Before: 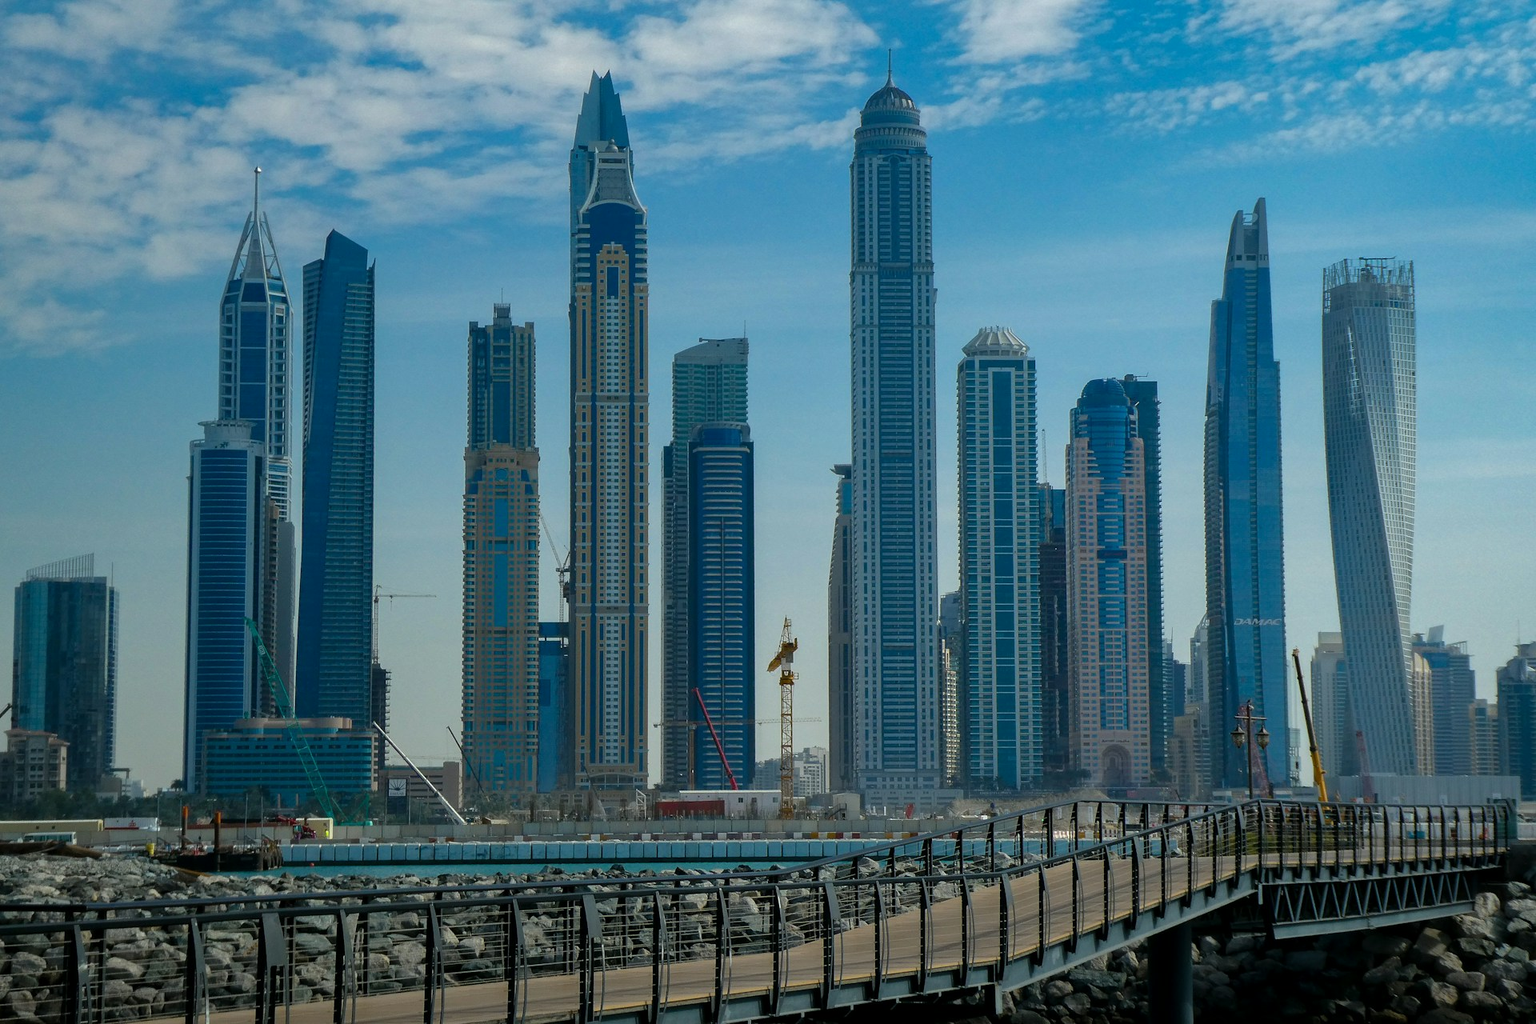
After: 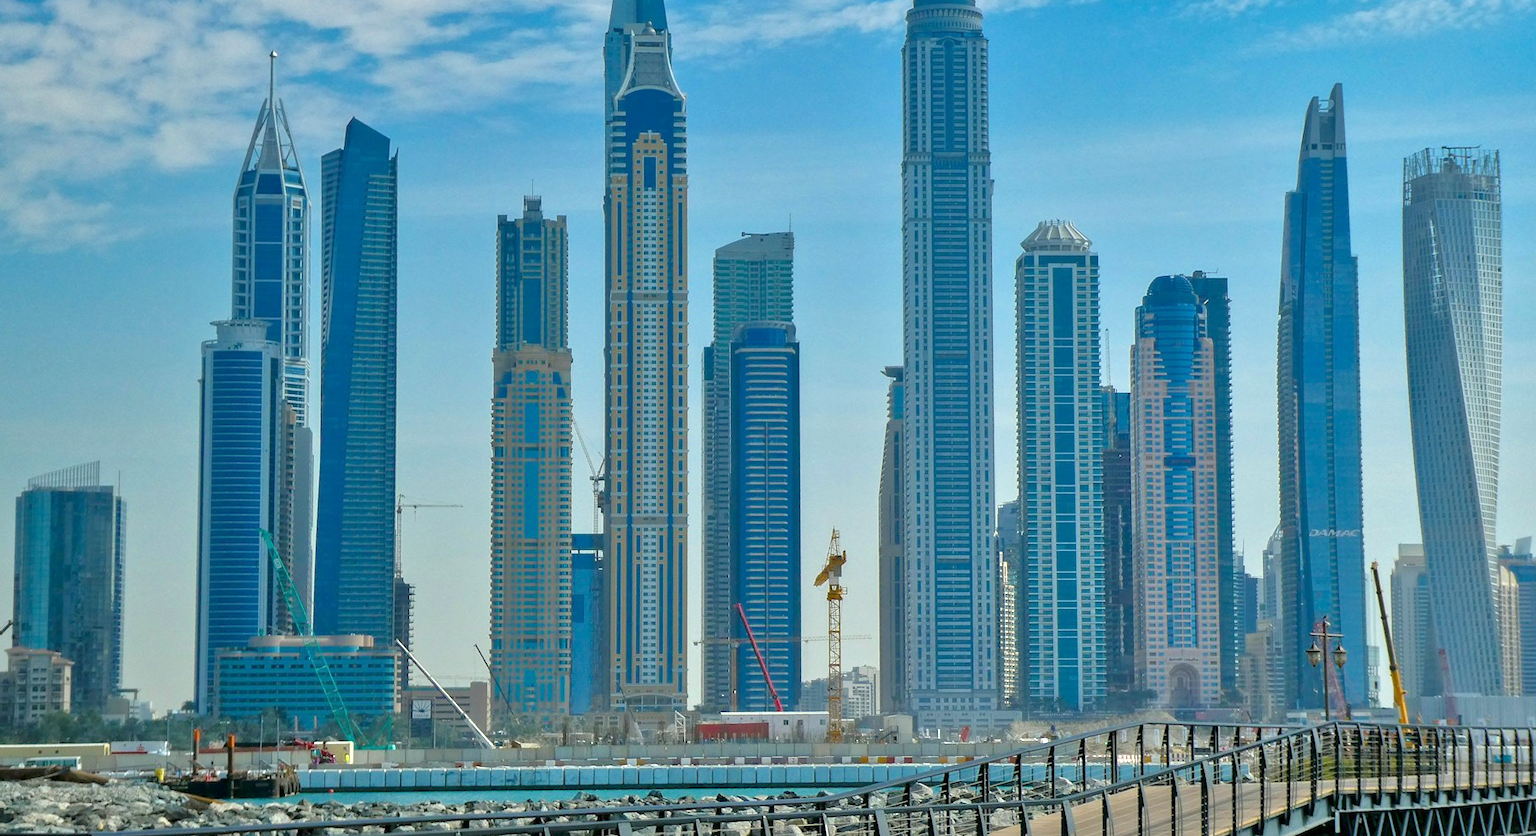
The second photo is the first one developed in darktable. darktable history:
tone equalizer: -8 EV 2 EV, -7 EV 2 EV, -6 EV 2 EV, -5 EV 2 EV, -4 EV 2 EV, -3 EV 1.5 EV, -2 EV 1 EV, -1 EV 0.5 EV
crop and rotate: angle 0.03°, top 11.643%, right 5.651%, bottom 11.189%
